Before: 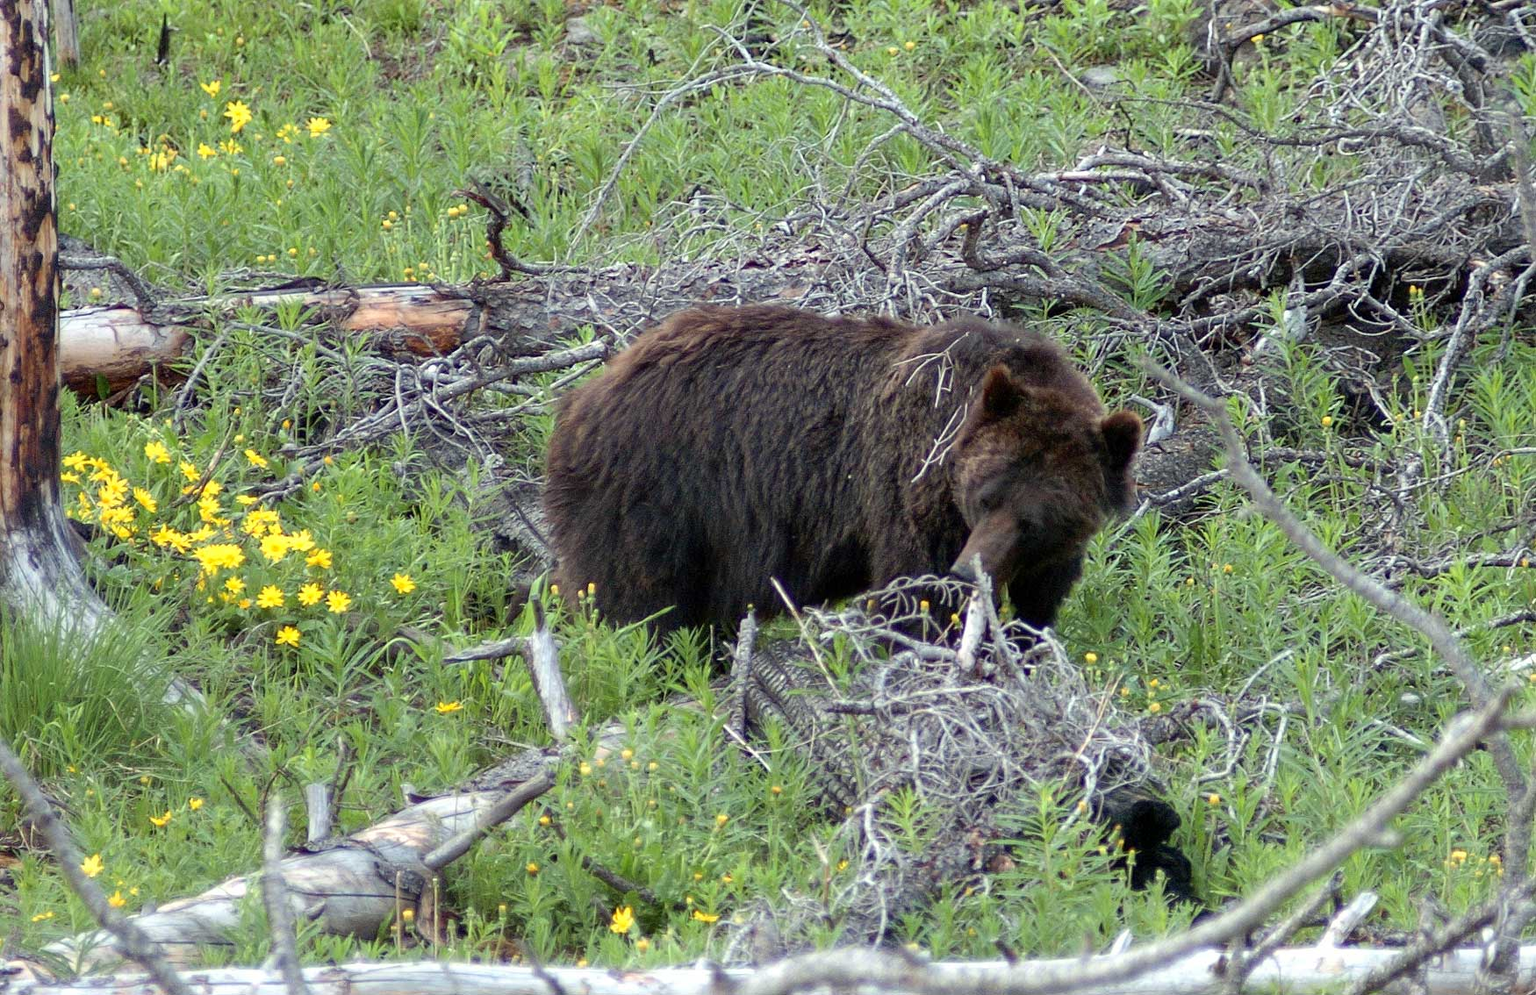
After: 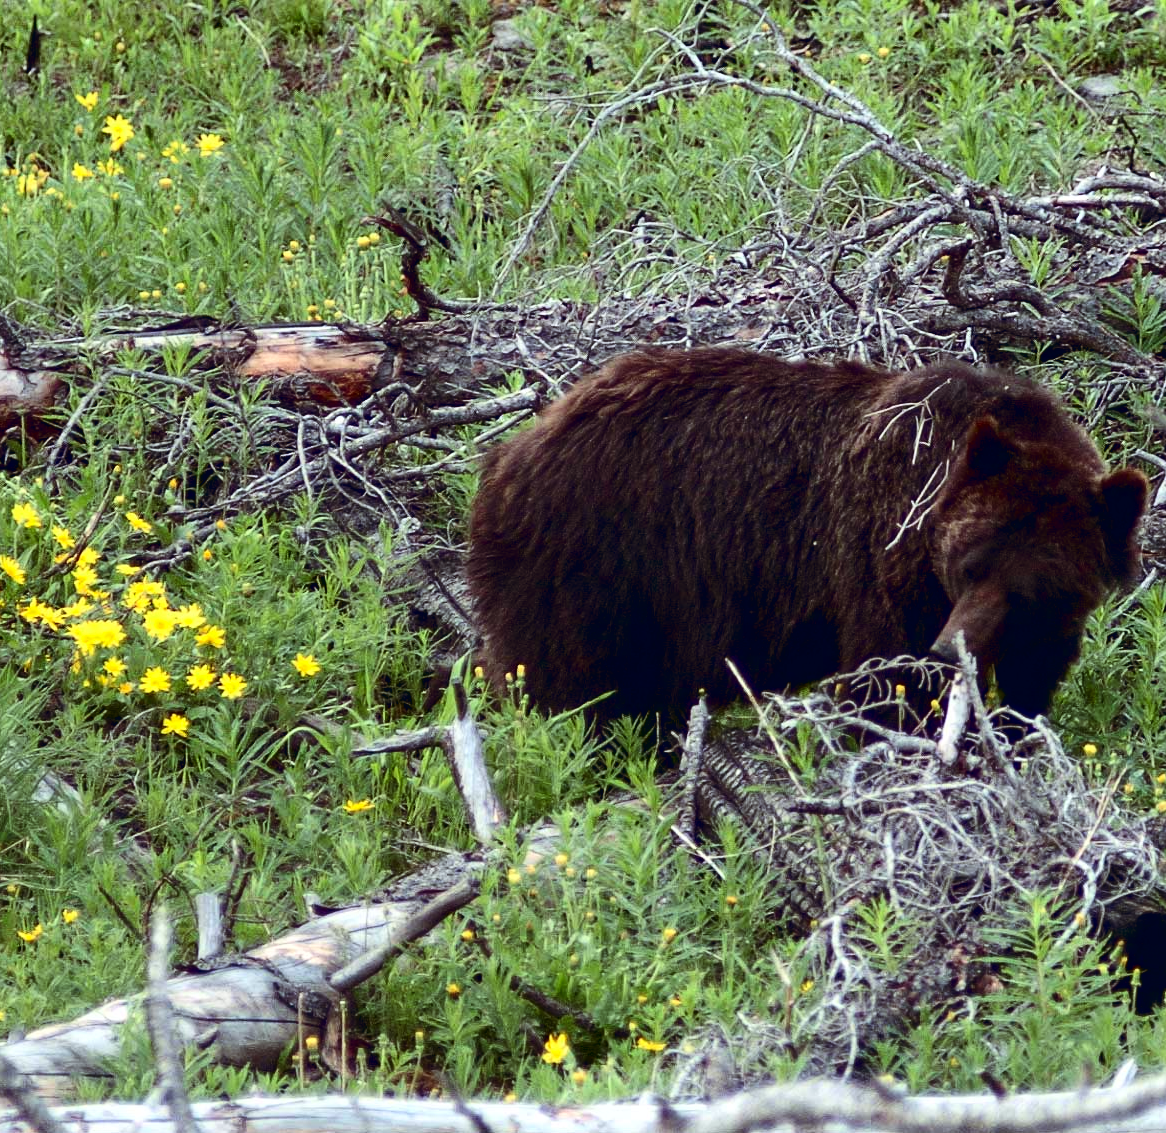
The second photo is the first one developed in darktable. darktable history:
color balance rgb: shadows lift › chroma 9.92%, shadows lift › hue 45.12°, power › luminance 3.26%, power › hue 231.93°, global offset › luminance 0.4%, global offset › chroma 0.21%, global offset › hue 255.02°
crop and rotate: left 8.786%, right 24.548%
contrast brightness saturation: contrast 0.24, brightness -0.24, saturation 0.14
